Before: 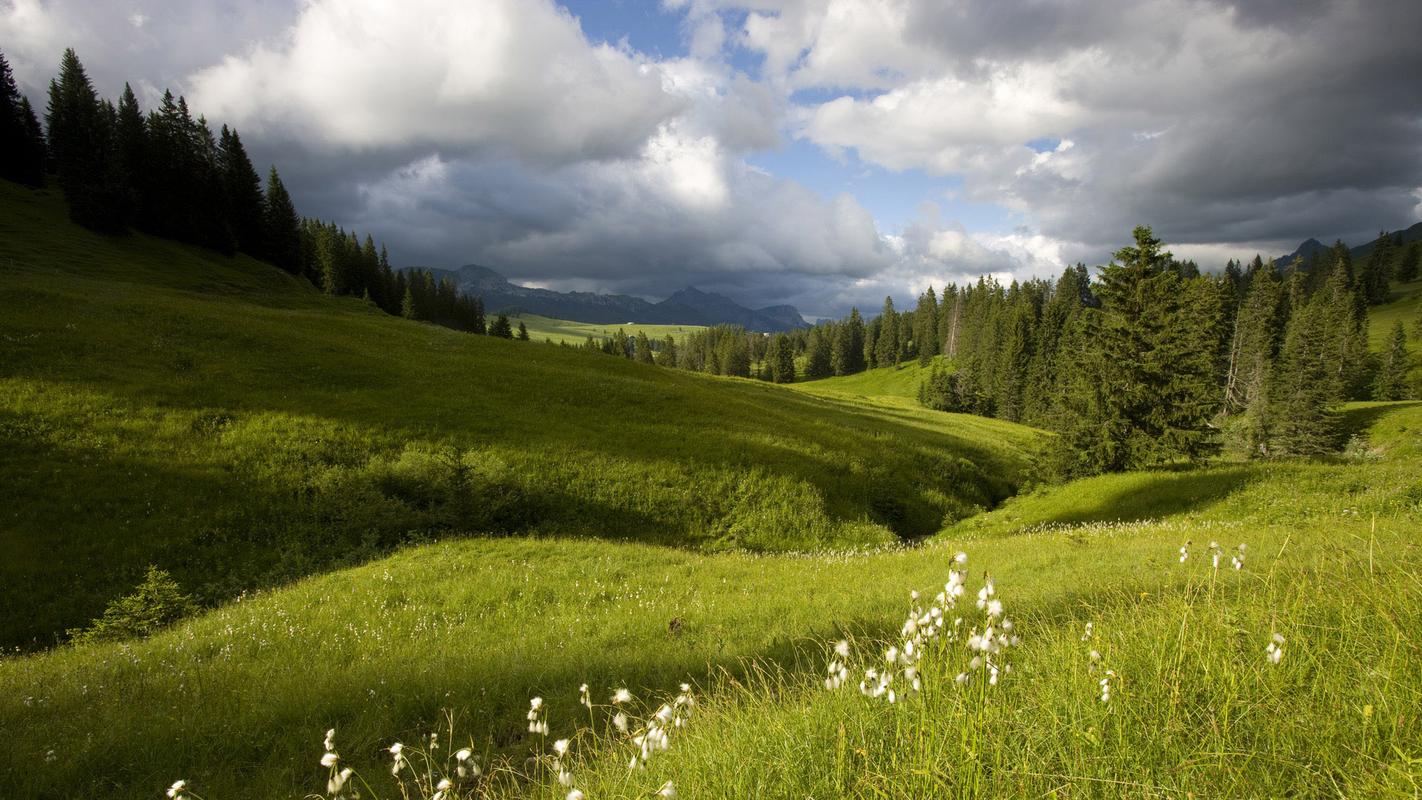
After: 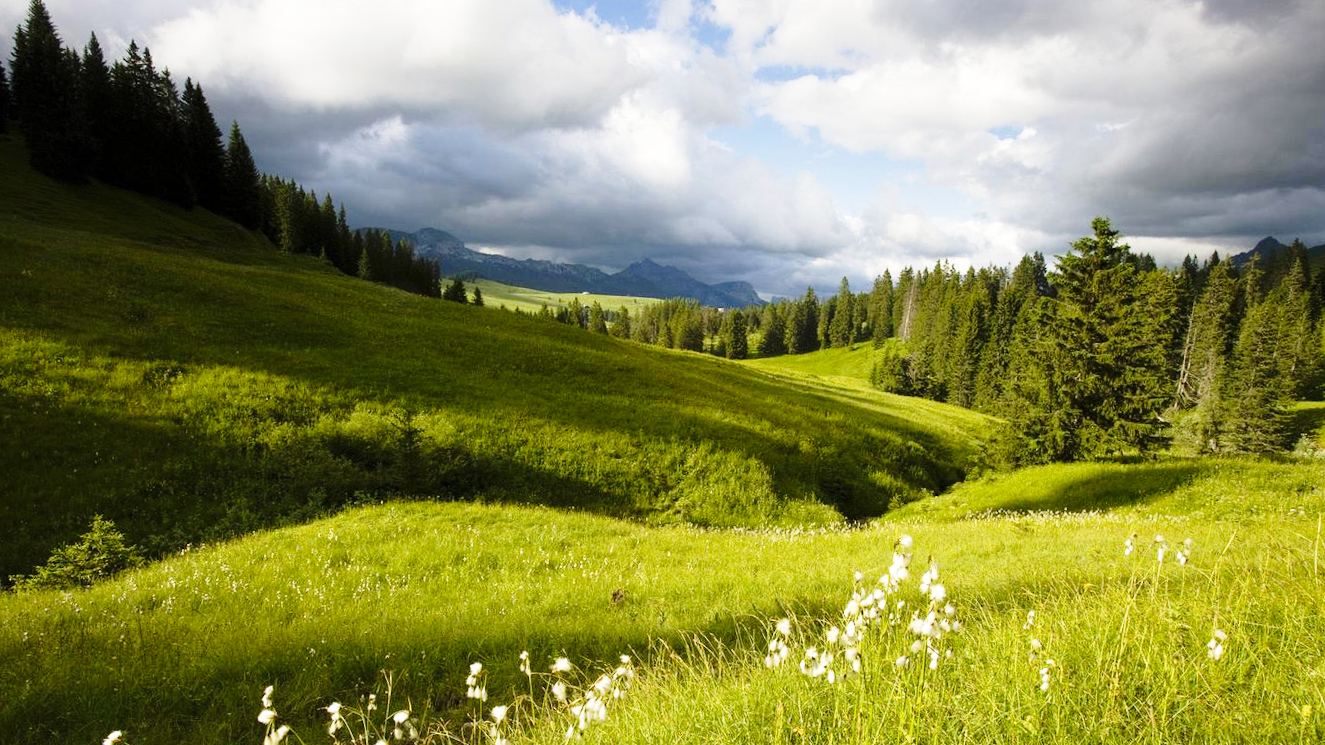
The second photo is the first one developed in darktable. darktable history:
crop and rotate: angle -2.38°
tone equalizer: on, module defaults
base curve: curves: ch0 [(0, 0) (0.028, 0.03) (0.121, 0.232) (0.46, 0.748) (0.859, 0.968) (1, 1)], preserve colors none
